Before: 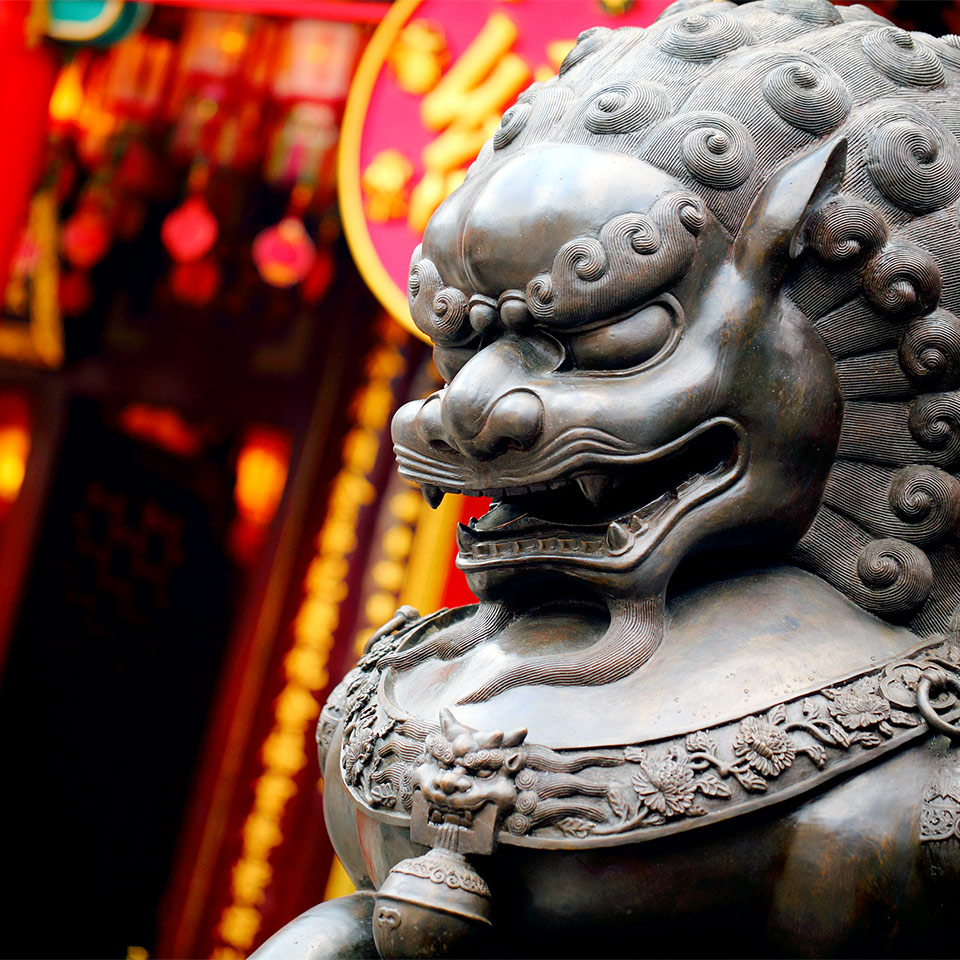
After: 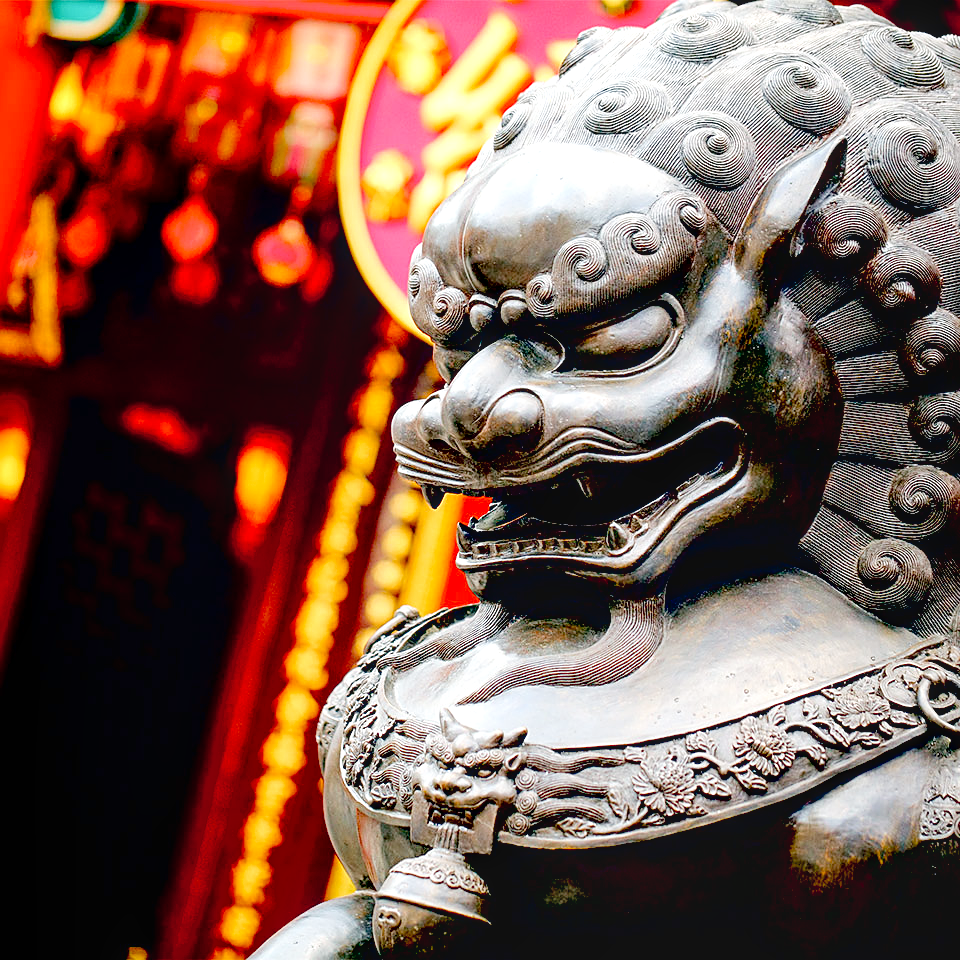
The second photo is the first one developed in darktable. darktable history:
exposure: black level correction 0.032, exposure 0.333 EV, compensate highlight preservation false
velvia: strength 15.51%
tone curve: curves: ch0 [(0, 0) (0.003, 0.004) (0.011, 0.015) (0.025, 0.033) (0.044, 0.059) (0.069, 0.093) (0.1, 0.133) (0.136, 0.182) (0.177, 0.237) (0.224, 0.3) (0.277, 0.369) (0.335, 0.437) (0.399, 0.511) (0.468, 0.584) (0.543, 0.656) (0.623, 0.729) (0.709, 0.8) (0.801, 0.872) (0.898, 0.935) (1, 1)], preserve colors none
sharpen: on, module defaults
contrast brightness saturation: saturation -0.06
local contrast: on, module defaults
